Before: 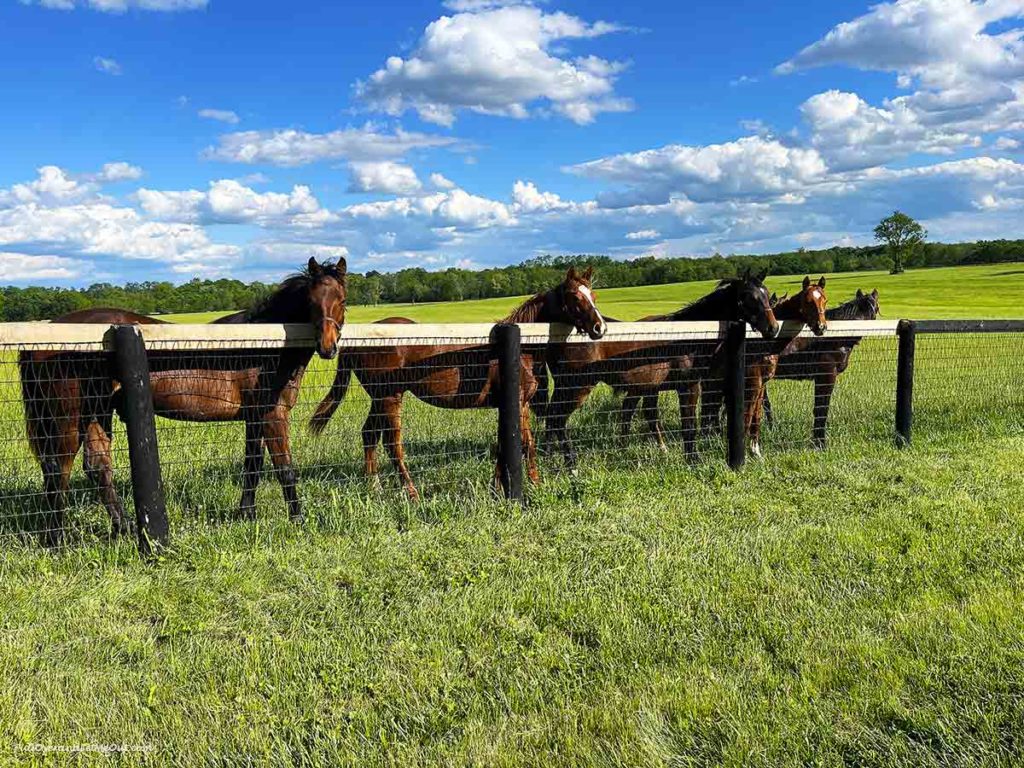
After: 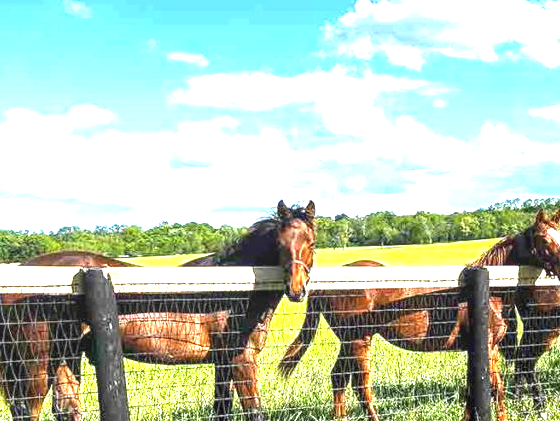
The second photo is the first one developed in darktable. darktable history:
crop and rotate: left 3.047%, top 7.509%, right 42.236%, bottom 37.598%
exposure: black level correction 0, exposure 2 EV, compensate highlight preservation false
tone equalizer: on, module defaults
local contrast: on, module defaults
